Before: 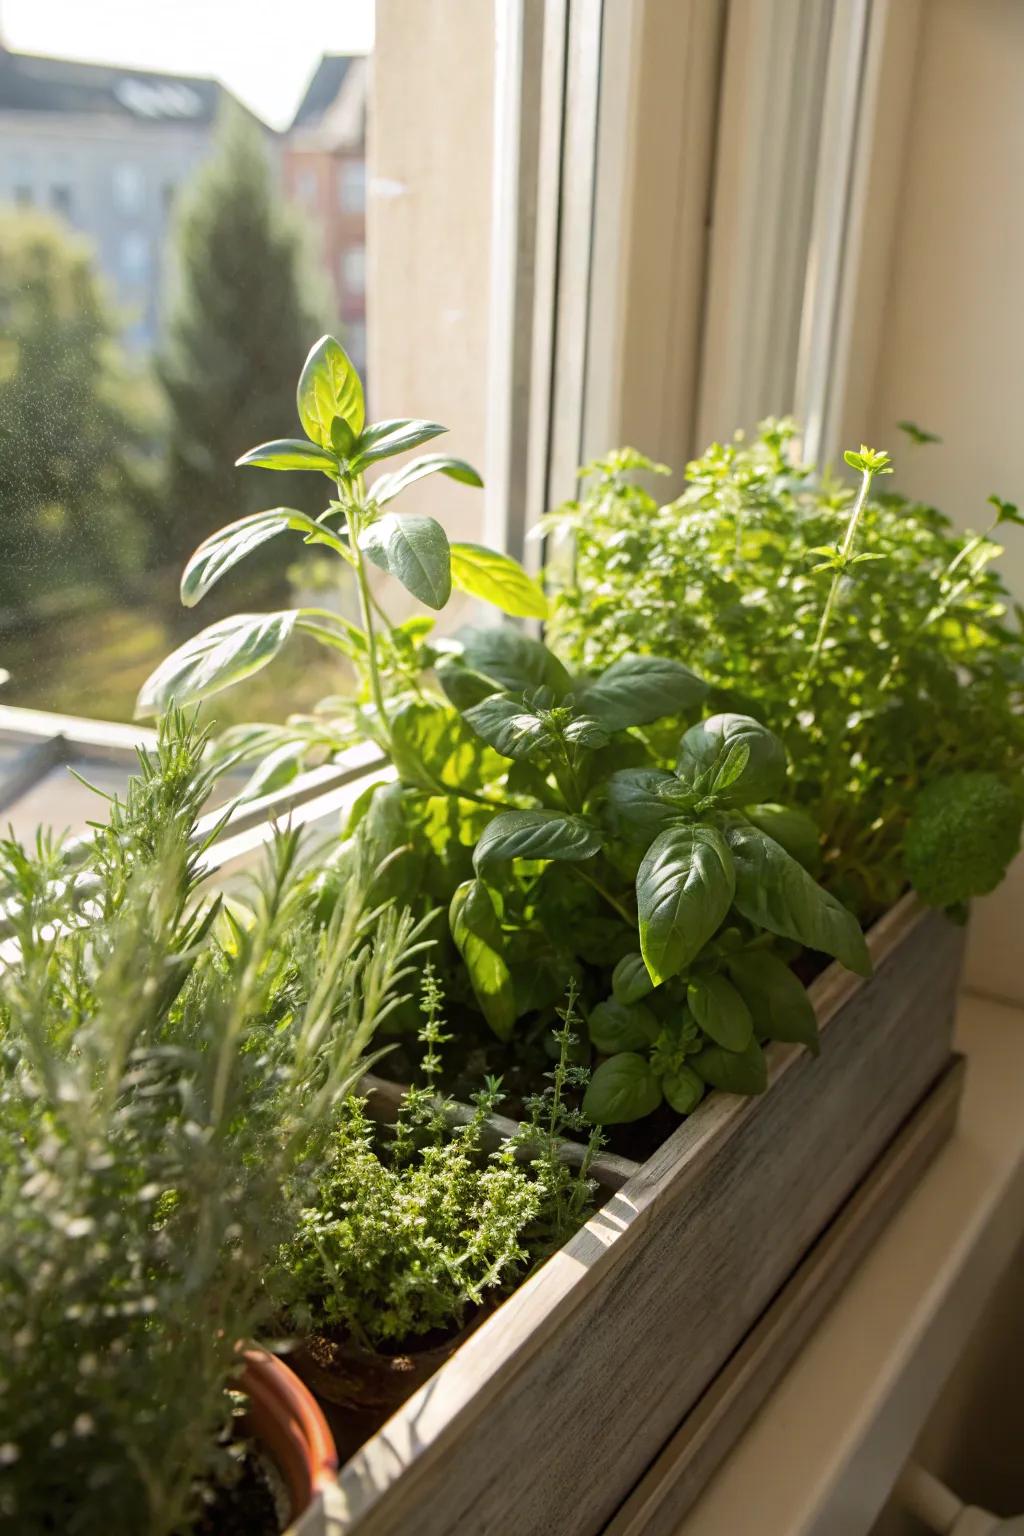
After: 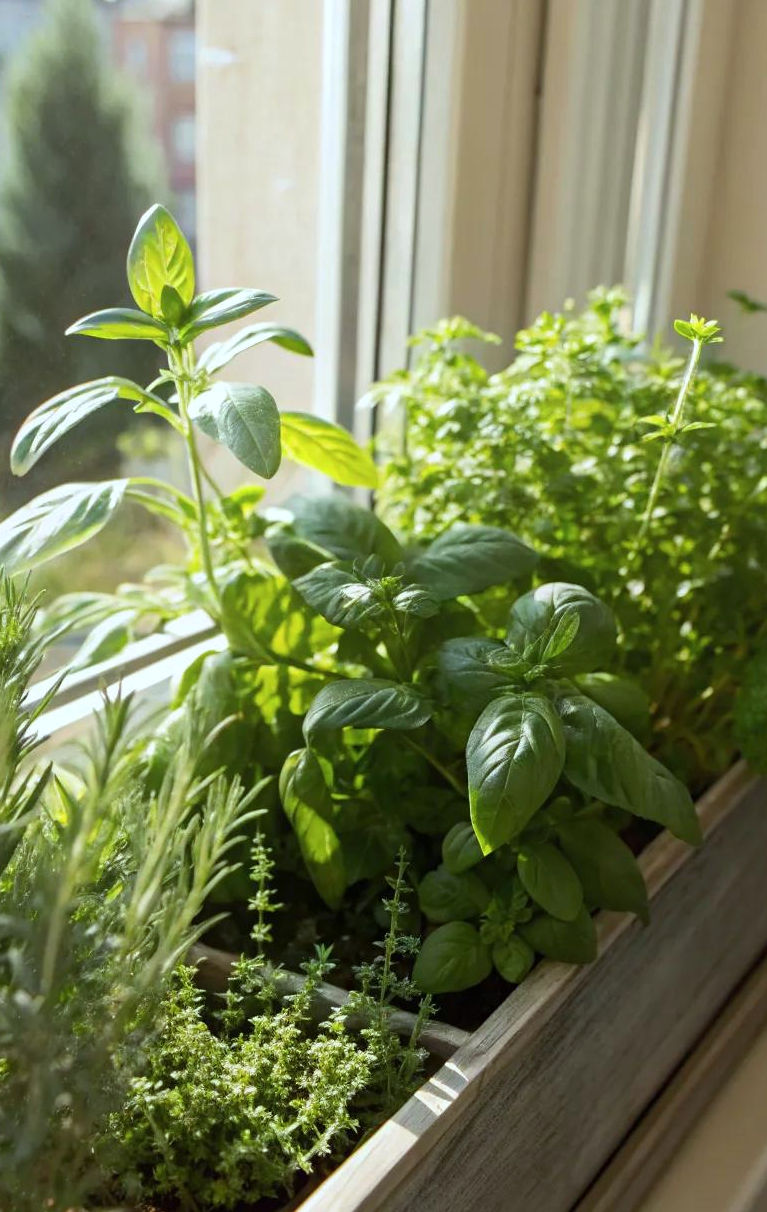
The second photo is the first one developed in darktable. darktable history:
crop: left 16.604%, top 8.589%, right 8.45%, bottom 12.492%
color calibration: illuminant Planckian (black body), adaptation linear Bradford (ICC v4), x 0.362, y 0.366, temperature 4485.46 K, saturation algorithm version 1 (2020)
